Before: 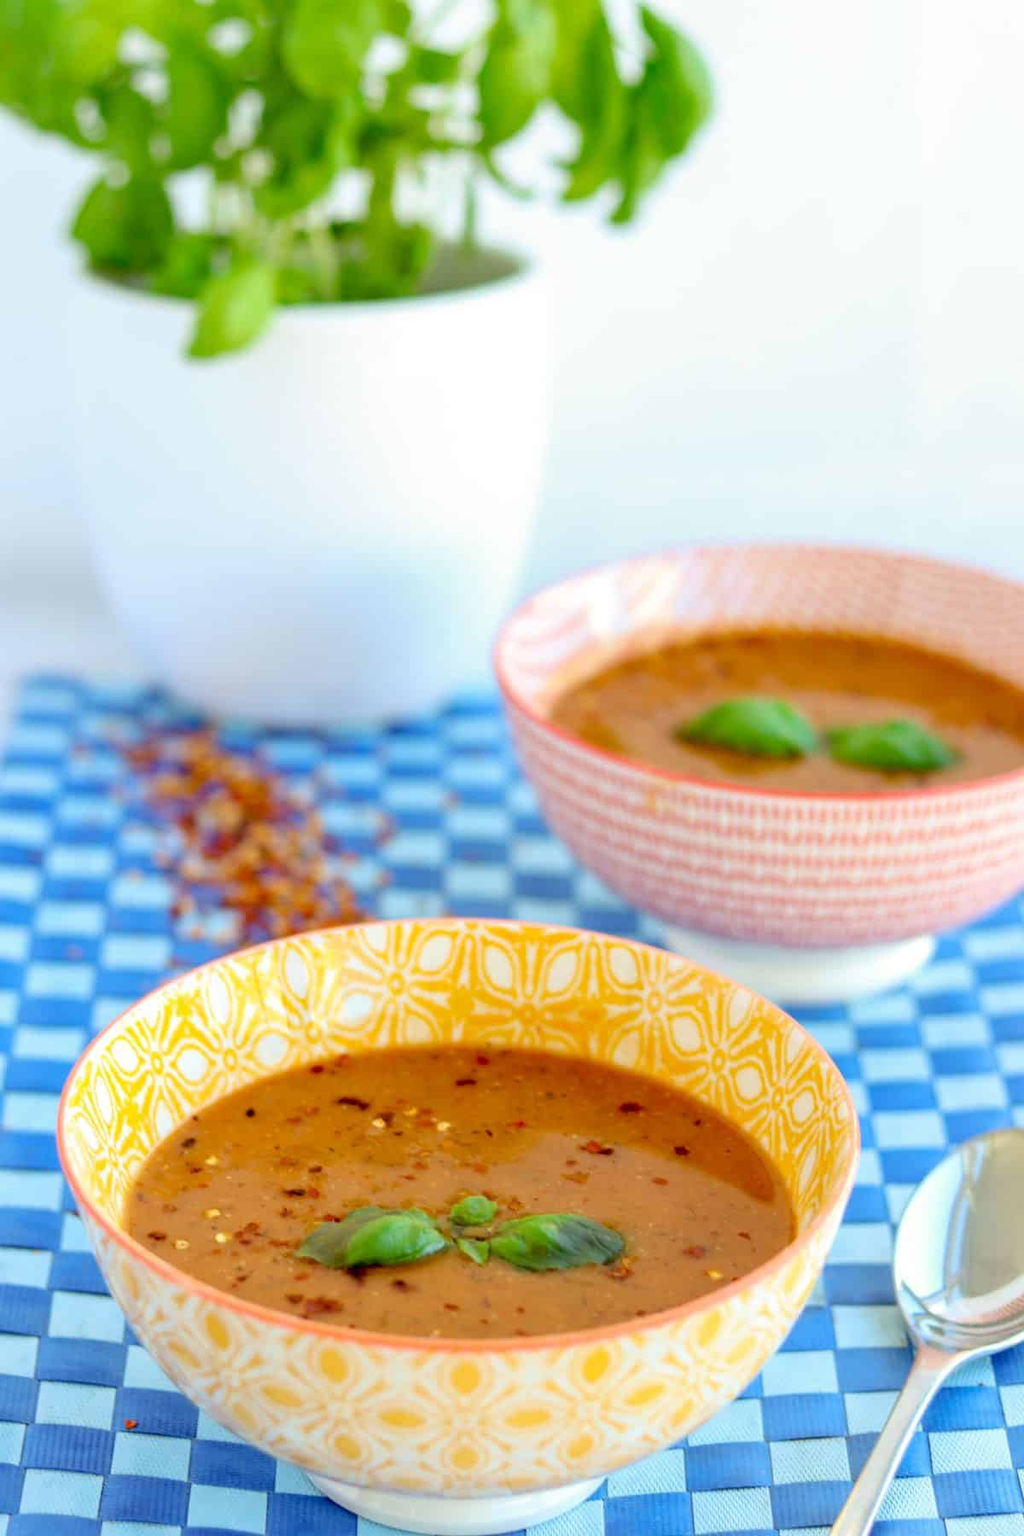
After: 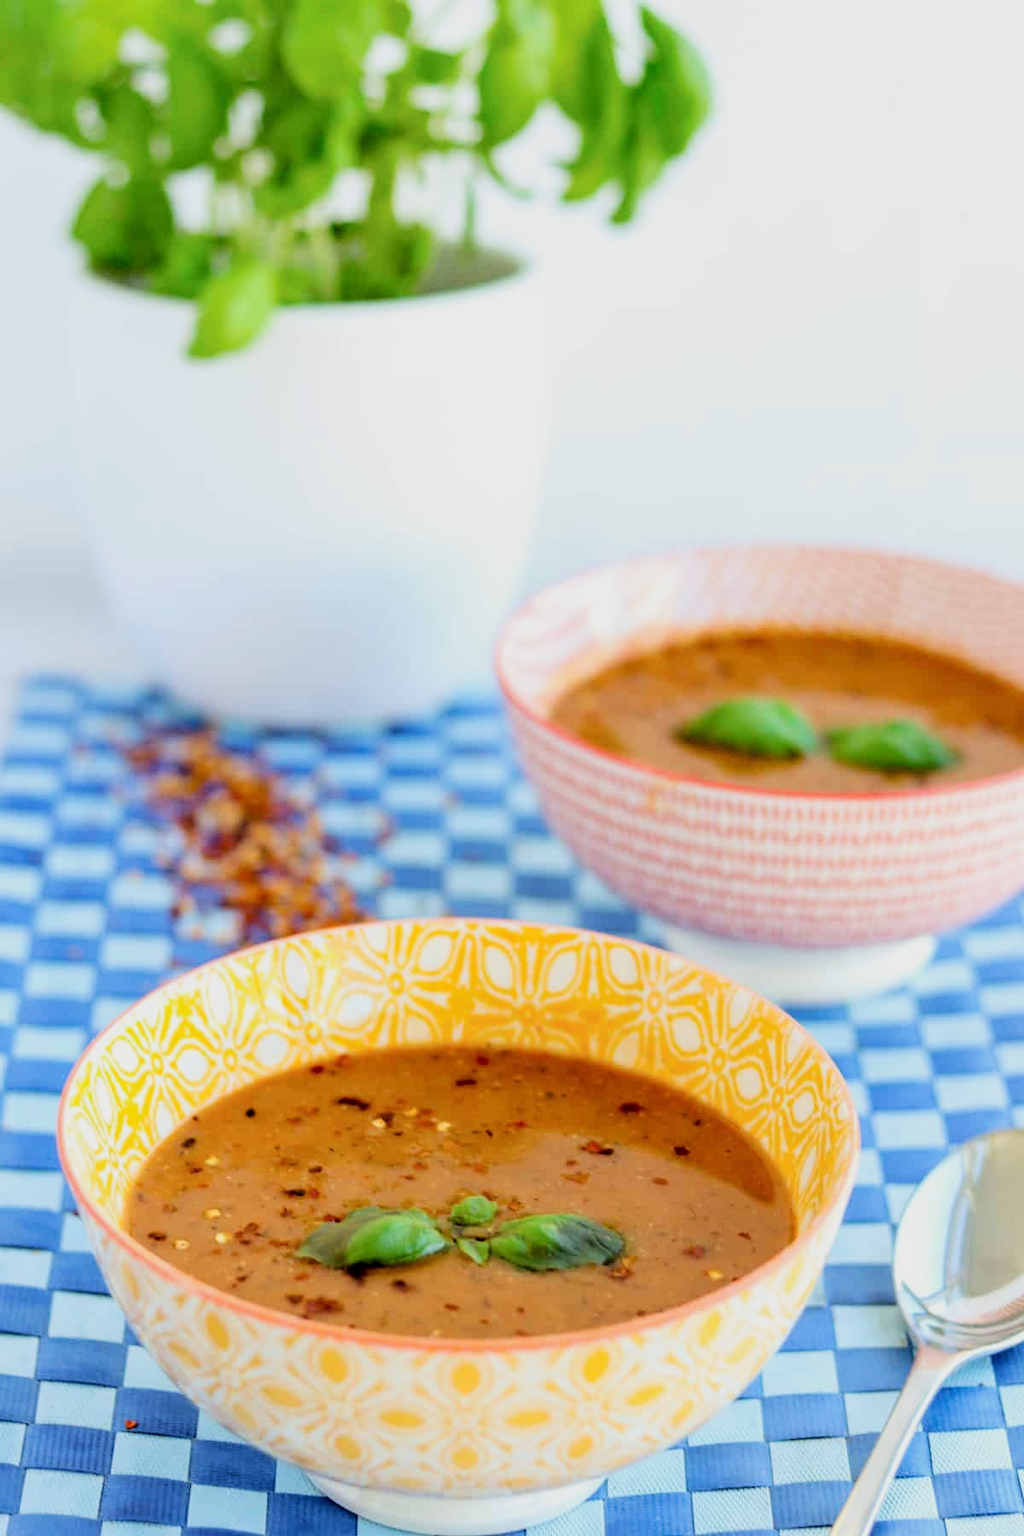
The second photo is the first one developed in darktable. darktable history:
exposure: compensate exposure bias true, compensate highlight preservation false
filmic rgb: black relative exposure -5.05 EV, white relative exposure 3.51 EV, hardness 3.17, contrast 1.299, highlights saturation mix -50%
